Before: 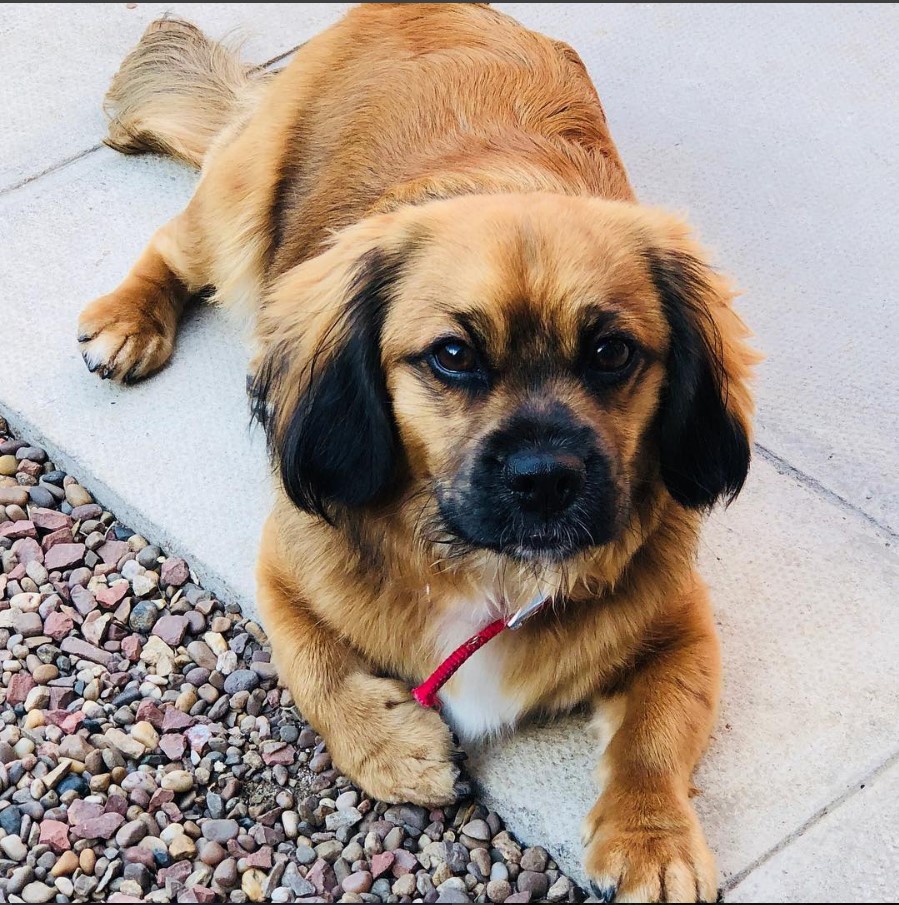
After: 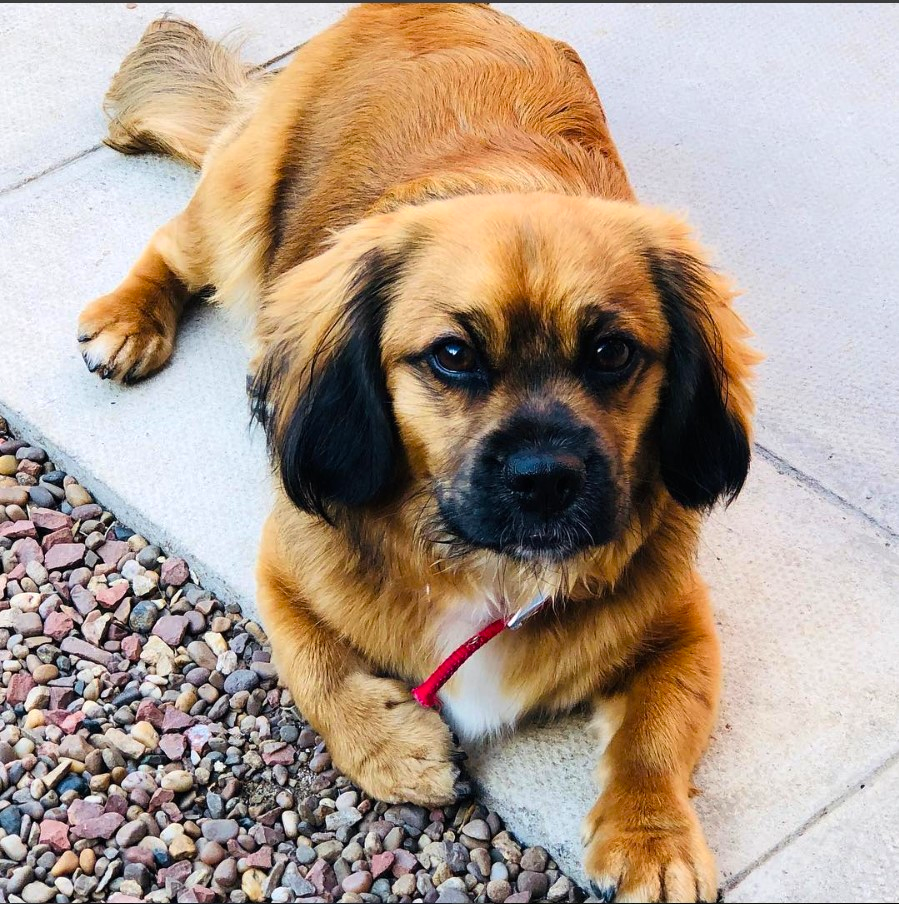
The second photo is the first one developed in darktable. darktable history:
crop: bottom 0.071%
color balance: contrast 6.48%, output saturation 113.3%
